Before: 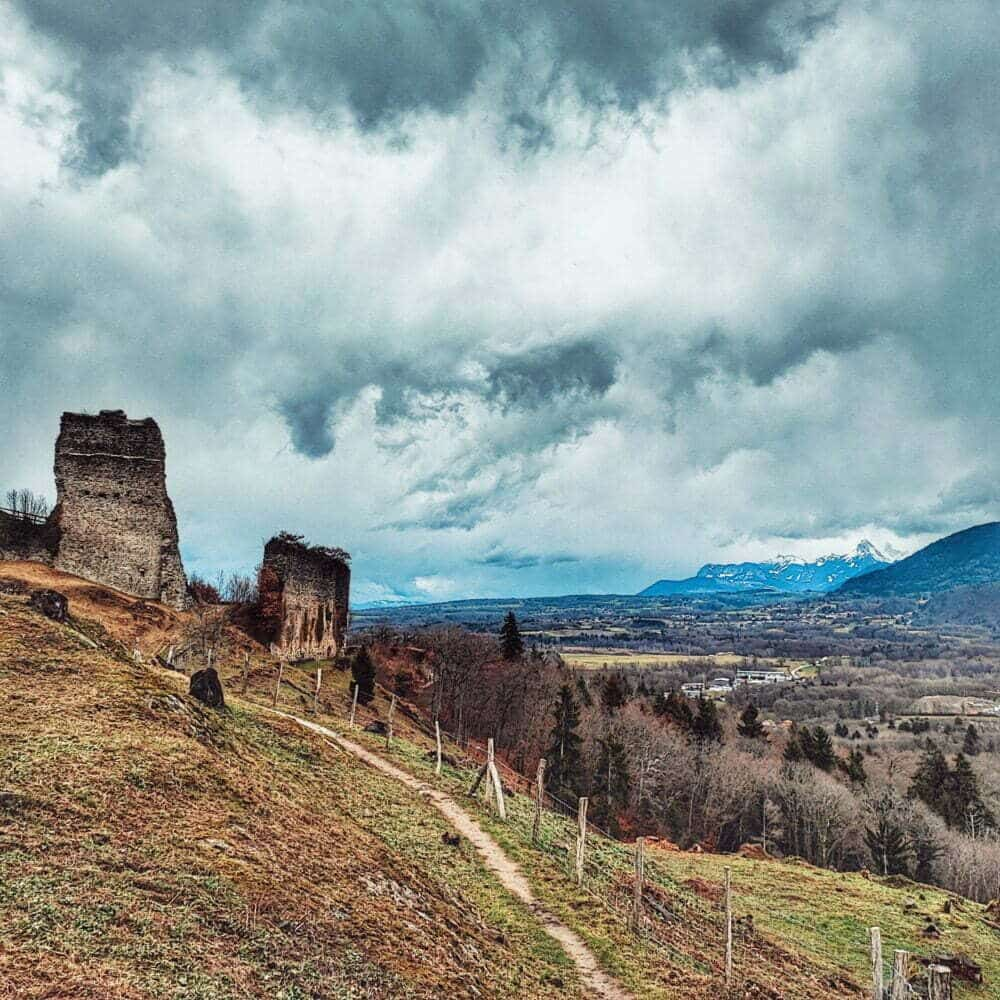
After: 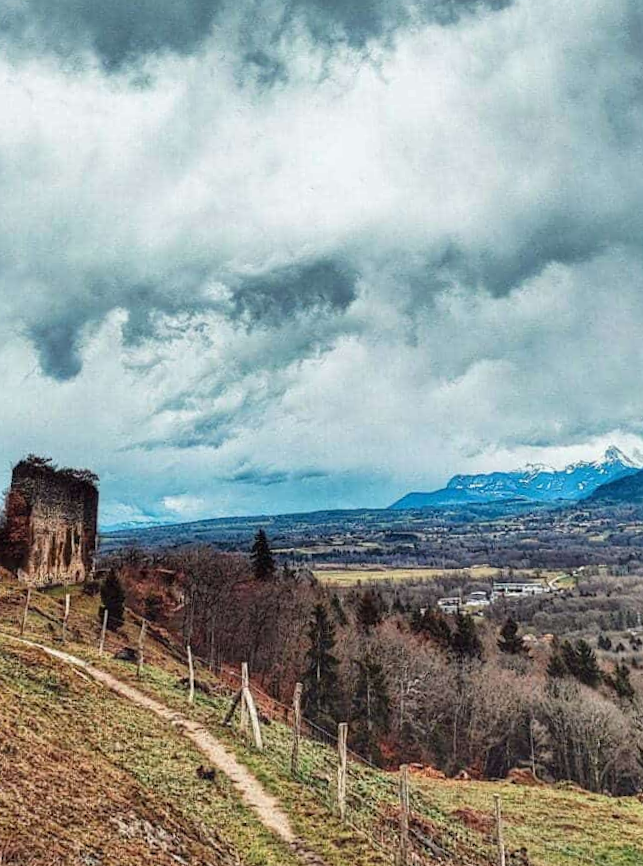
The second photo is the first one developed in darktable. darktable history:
crop and rotate: left 24.034%, top 2.838%, right 6.406%, bottom 6.299%
rotate and perspective: rotation -1.68°, lens shift (vertical) -0.146, crop left 0.049, crop right 0.912, crop top 0.032, crop bottom 0.96
